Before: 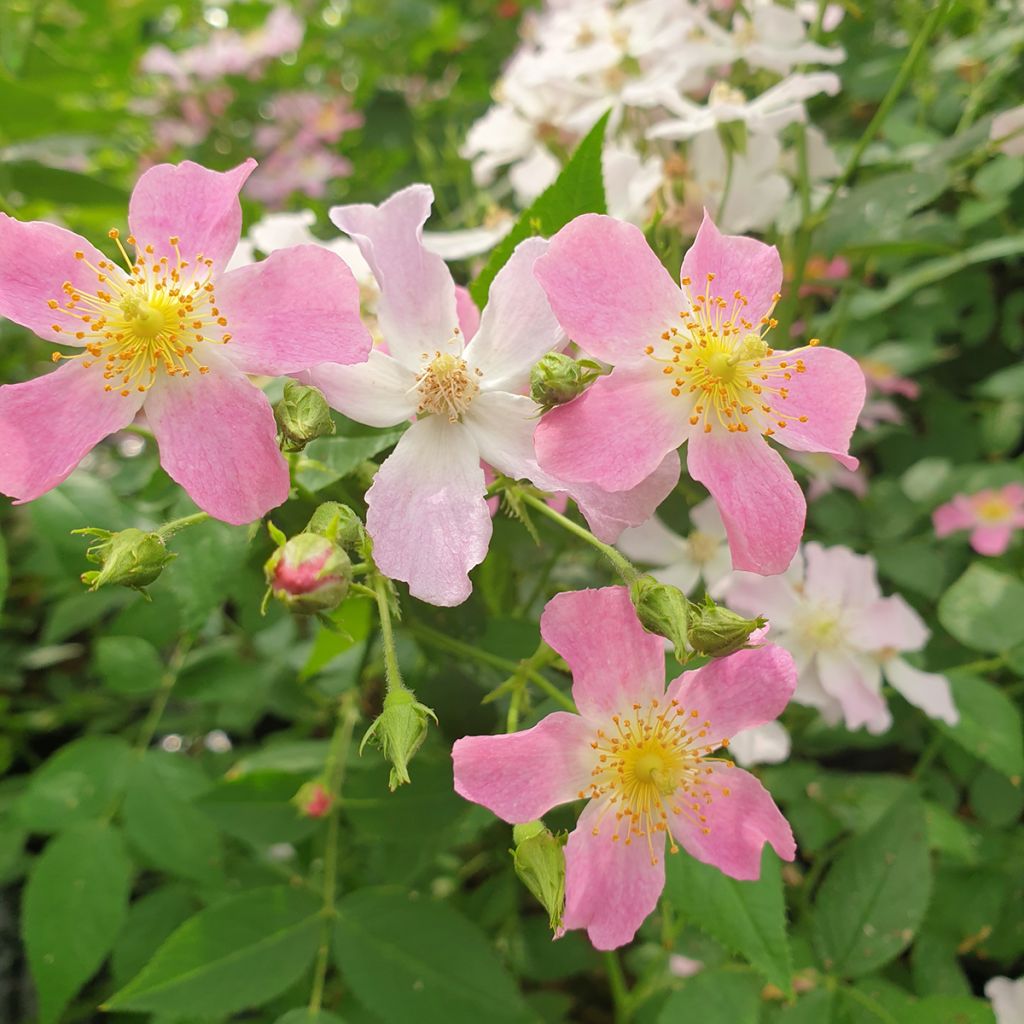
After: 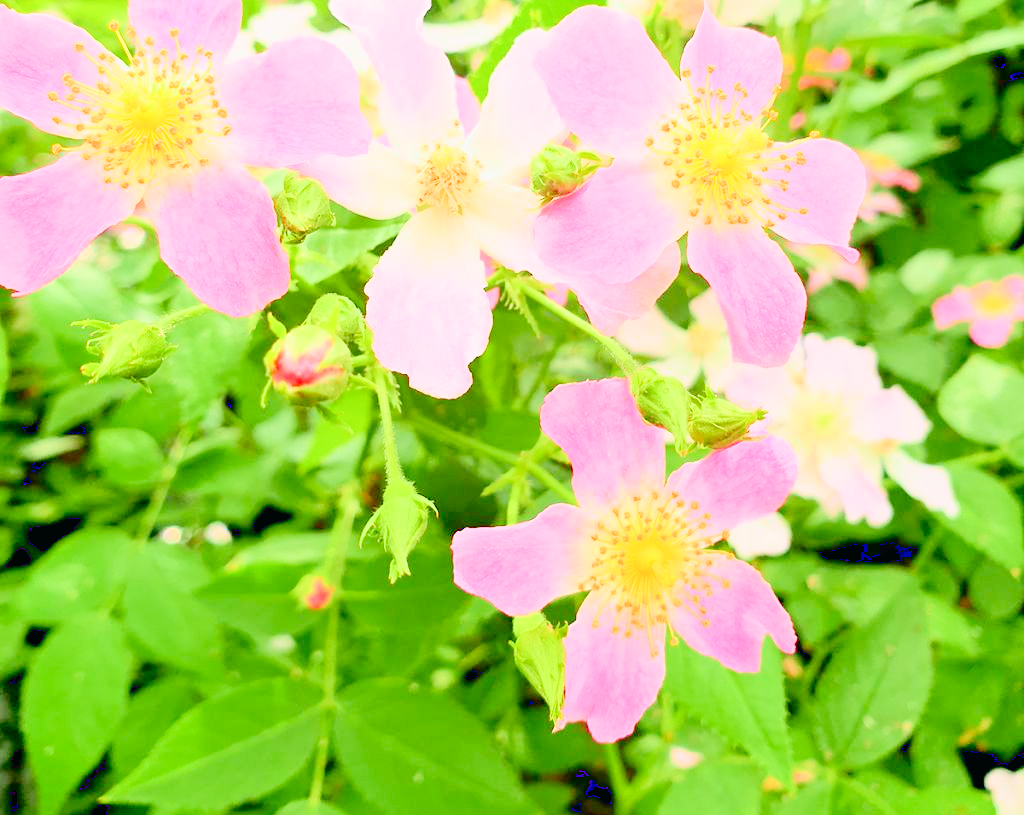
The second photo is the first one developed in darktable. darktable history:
exposure: black level correction 0.009, exposure 1.433 EV, compensate highlight preservation false
filmic rgb: black relative exposure -16 EV, white relative exposure 4.96 EV, threshold 5.97 EV, hardness 6.22, enable highlight reconstruction true
crop and rotate: top 20.345%
tone curve: curves: ch0 [(0, 0.003) (0.044, 0.032) (0.12, 0.089) (0.19, 0.164) (0.269, 0.269) (0.473, 0.533) (0.595, 0.695) (0.718, 0.823) (0.855, 0.931) (1, 0.982)]; ch1 [(0, 0) (0.243, 0.245) (0.427, 0.387) (0.493, 0.481) (0.501, 0.5) (0.521, 0.528) (0.554, 0.586) (0.607, 0.655) (0.671, 0.735) (0.796, 0.85) (1, 1)]; ch2 [(0, 0) (0.249, 0.216) (0.357, 0.317) (0.448, 0.432) (0.478, 0.492) (0.498, 0.499) (0.517, 0.519) (0.537, 0.57) (0.569, 0.623) (0.61, 0.663) (0.706, 0.75) (0.808, 0.809) (0.991, 0.968)], color space Lab, independent channels, preserve colors none
contrast brightness saturation: saturation 0.103
color correction: highlights b* -0.016, saturation 0.99
levels: levels [0, 0.445, 1]
